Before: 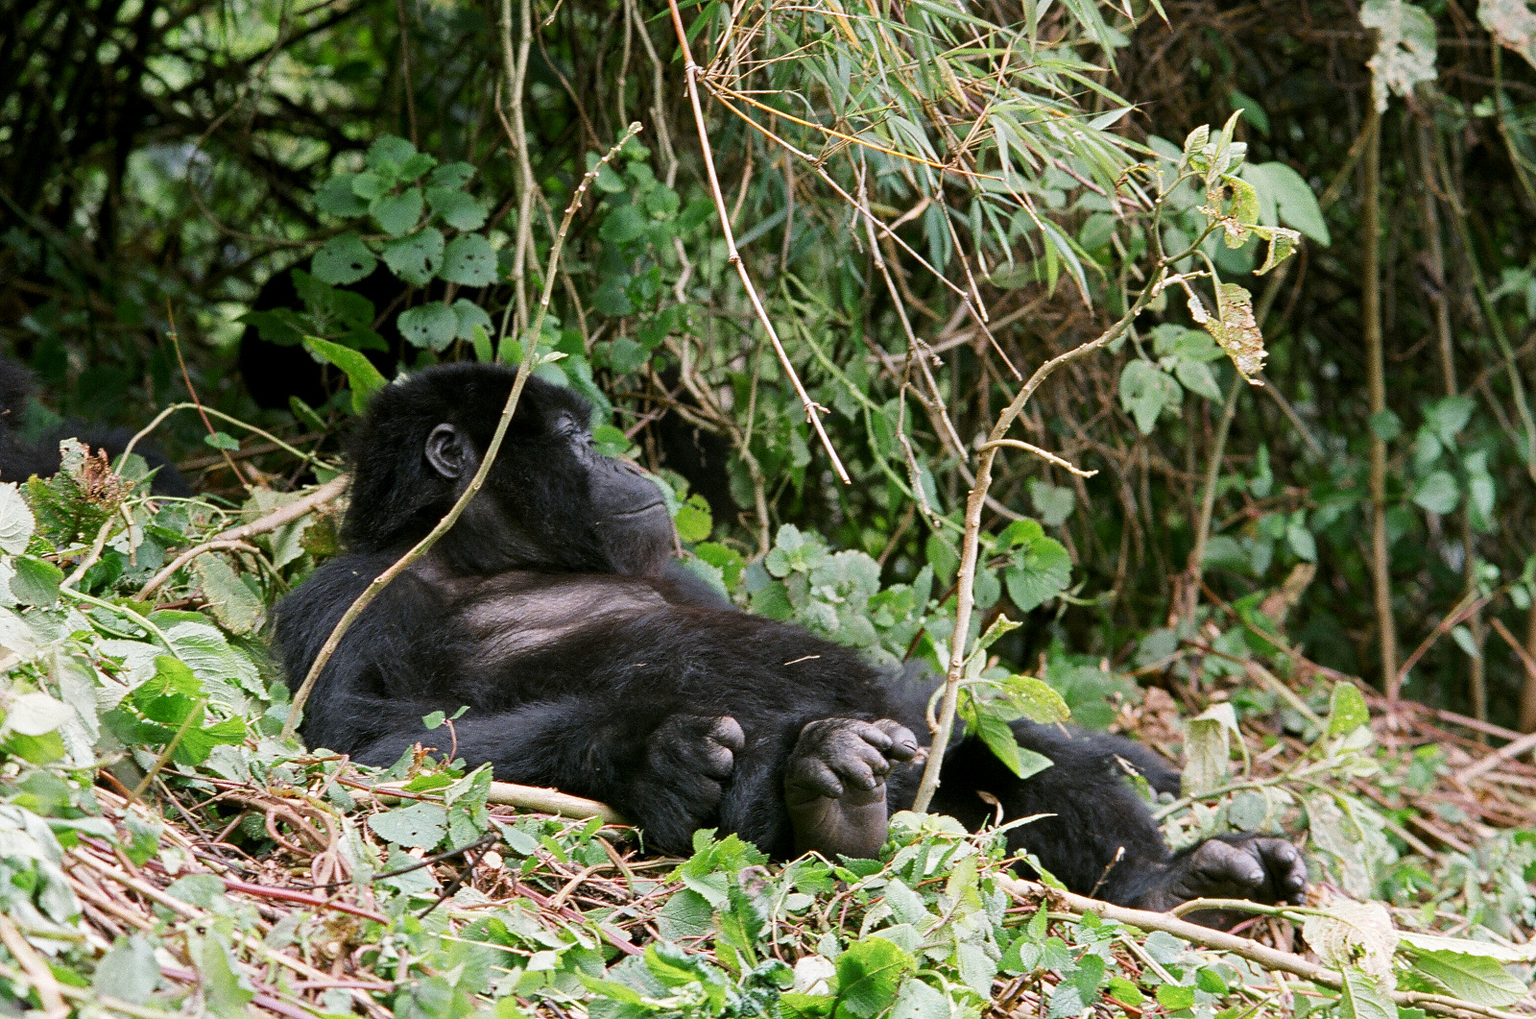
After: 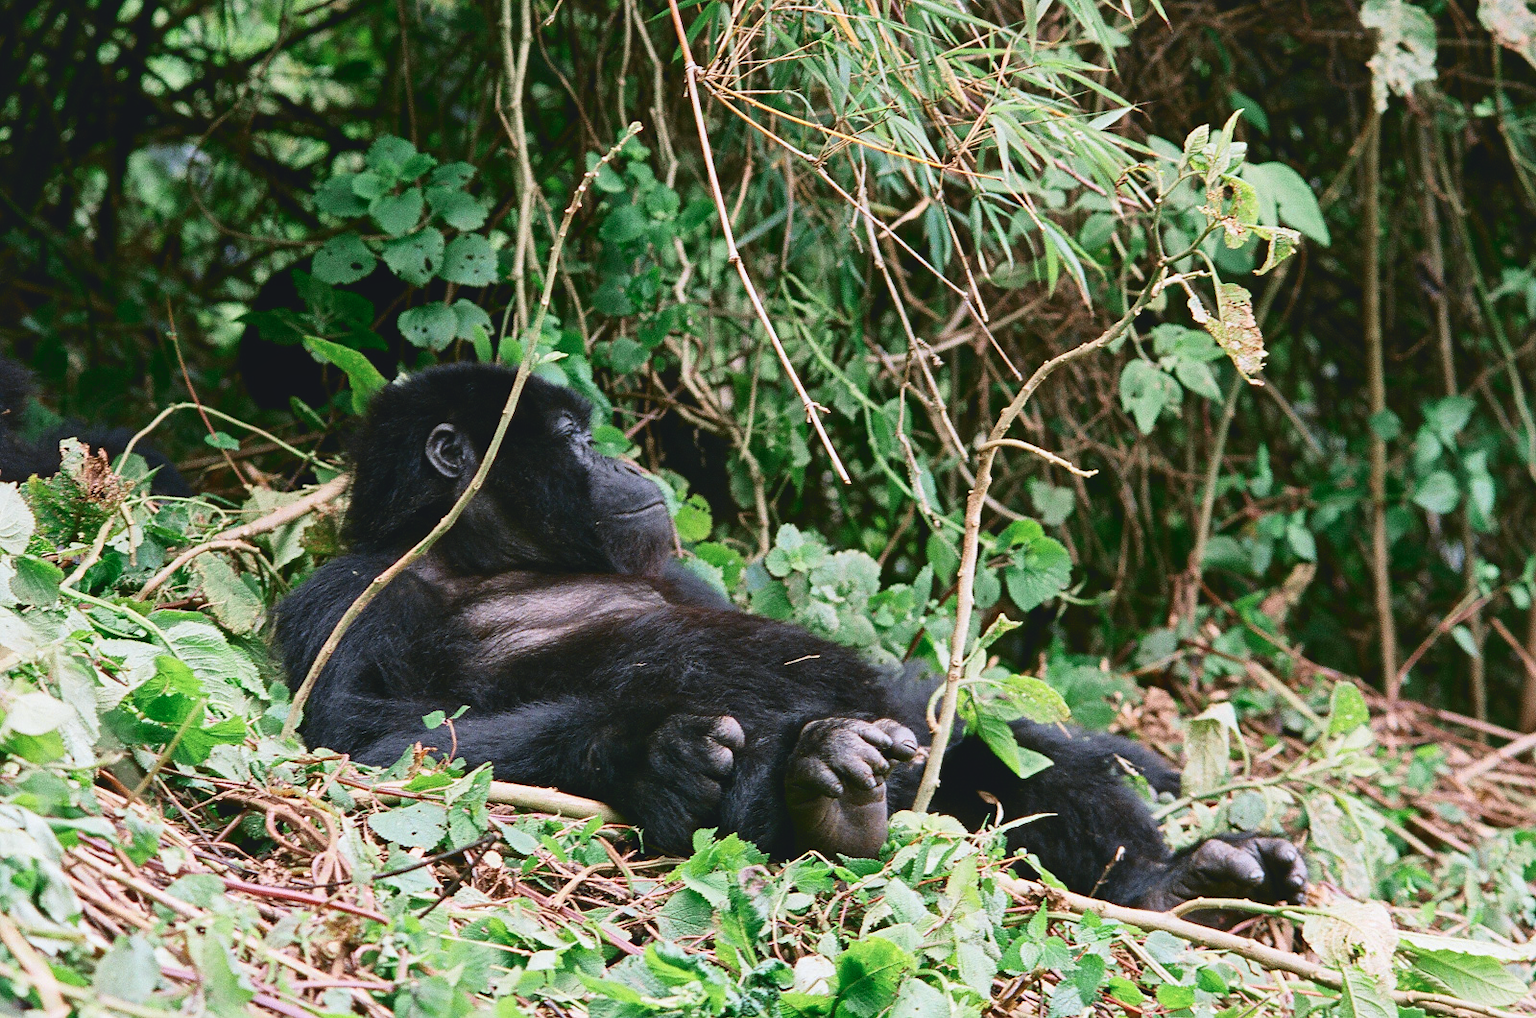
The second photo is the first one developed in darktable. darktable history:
local contrast: mode bilateral grid, contrast 20, coarseness 50, detail 120%, midtone range 0.2
tone curve: curves: ch0 [(0, 0.084) (0.155, 0.169) (0.46, 0.466) (0.751, 0.788) (1, 0.961)]; ch1 [(0, 0) (0.43, 0.408) (0.476, 0.469) (0.505, 0.503) (0.553, 0.563) (0.592, 0.581) (0.631, 0.625) (1, 1)]; ch2 [(0, 0) (0.505, 0.495) (0.55, 0.557) (0.583, 0.573) (1, 1)], color space Lab, independent channels, preserve colors none
